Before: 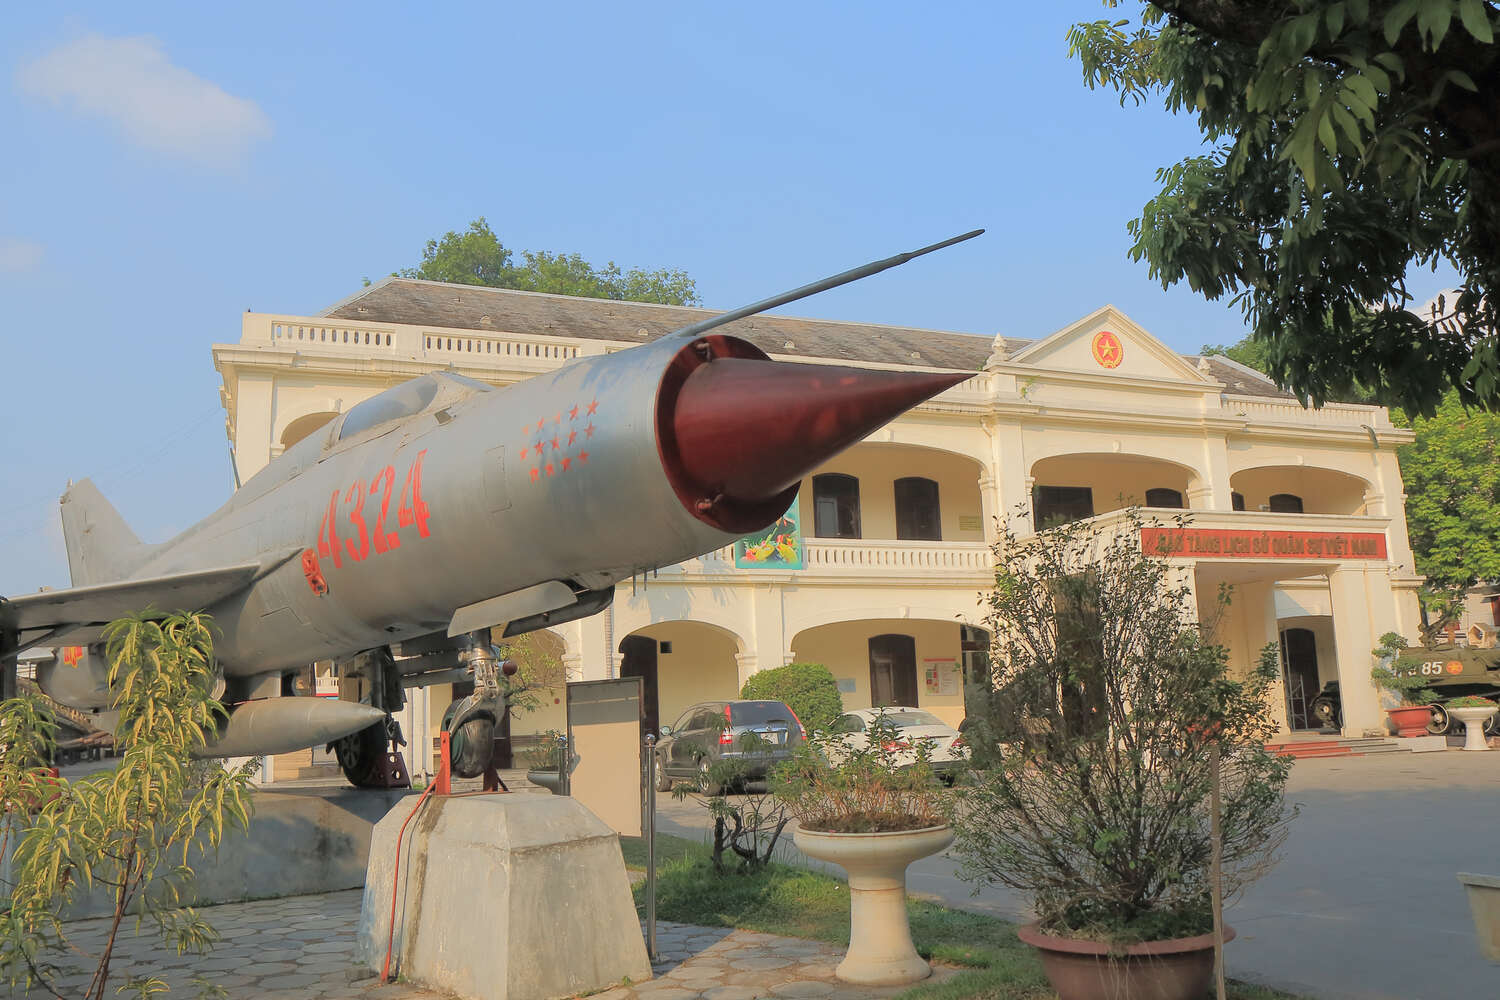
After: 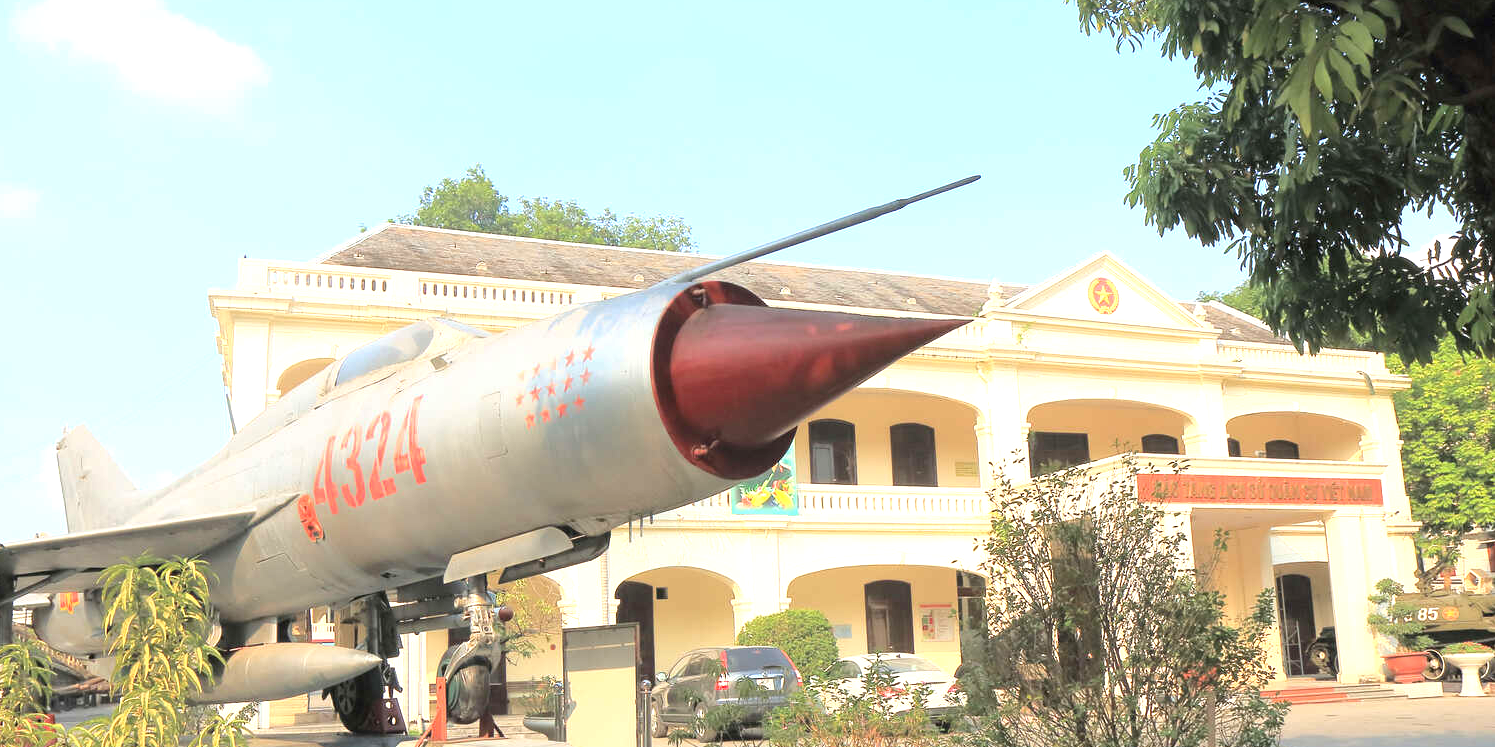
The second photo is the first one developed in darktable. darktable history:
exposure: black level correction 0, exposure 1.2 EV, compensate highlight preservation false
crop: left 0.324%, top 5.47%, bottom 19.778%
